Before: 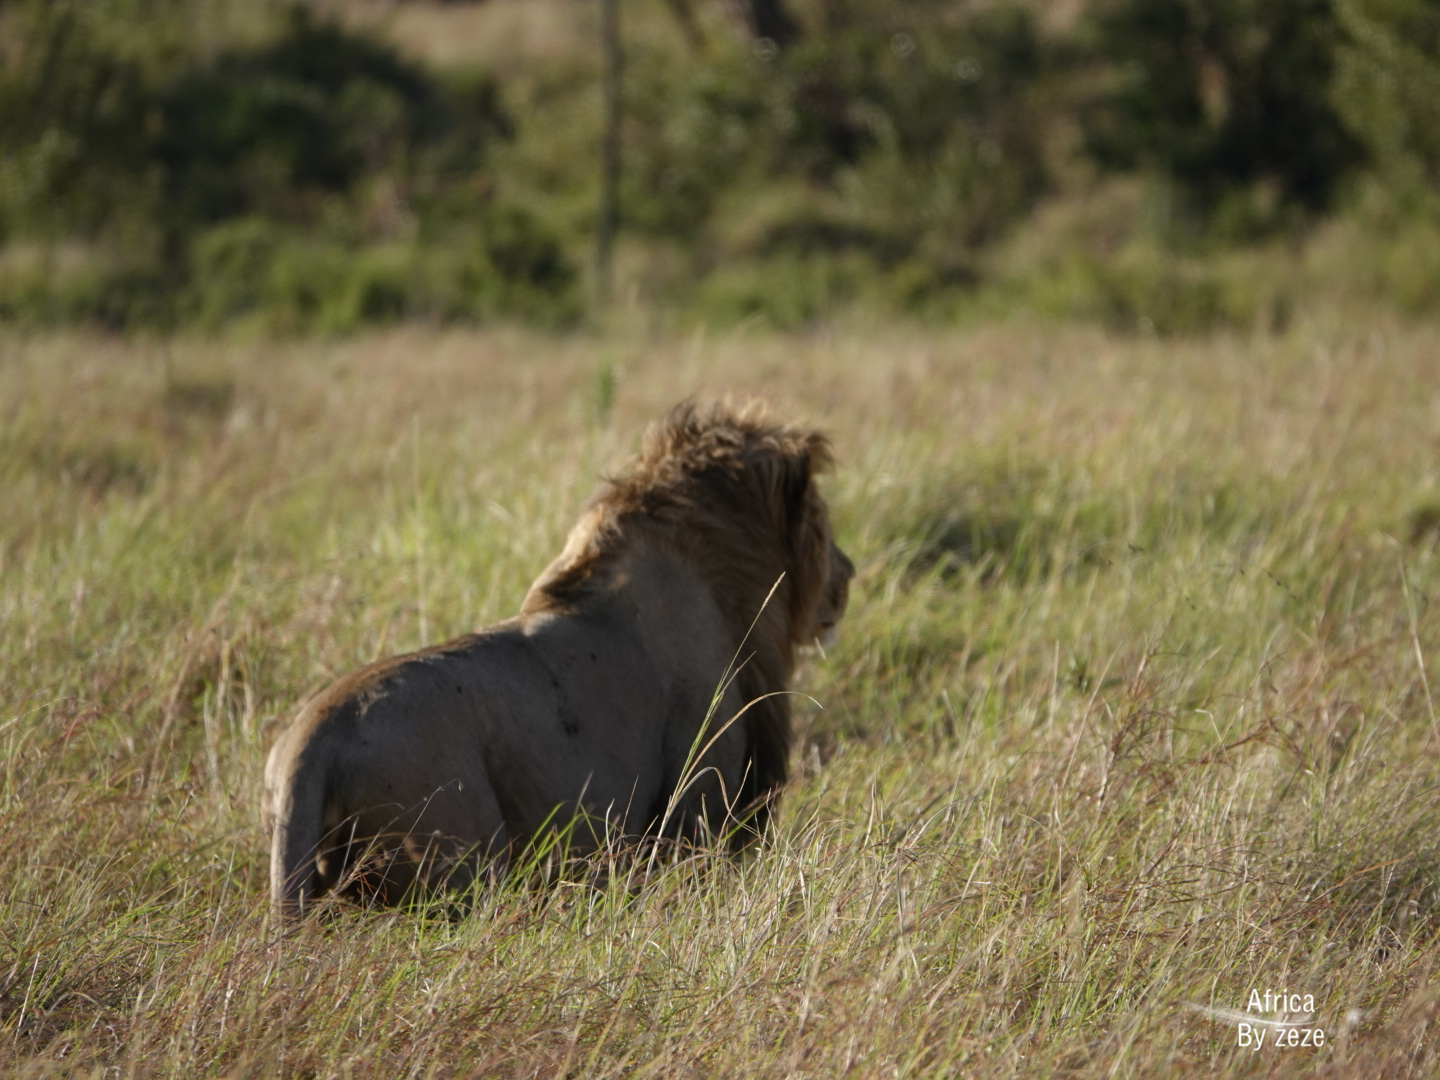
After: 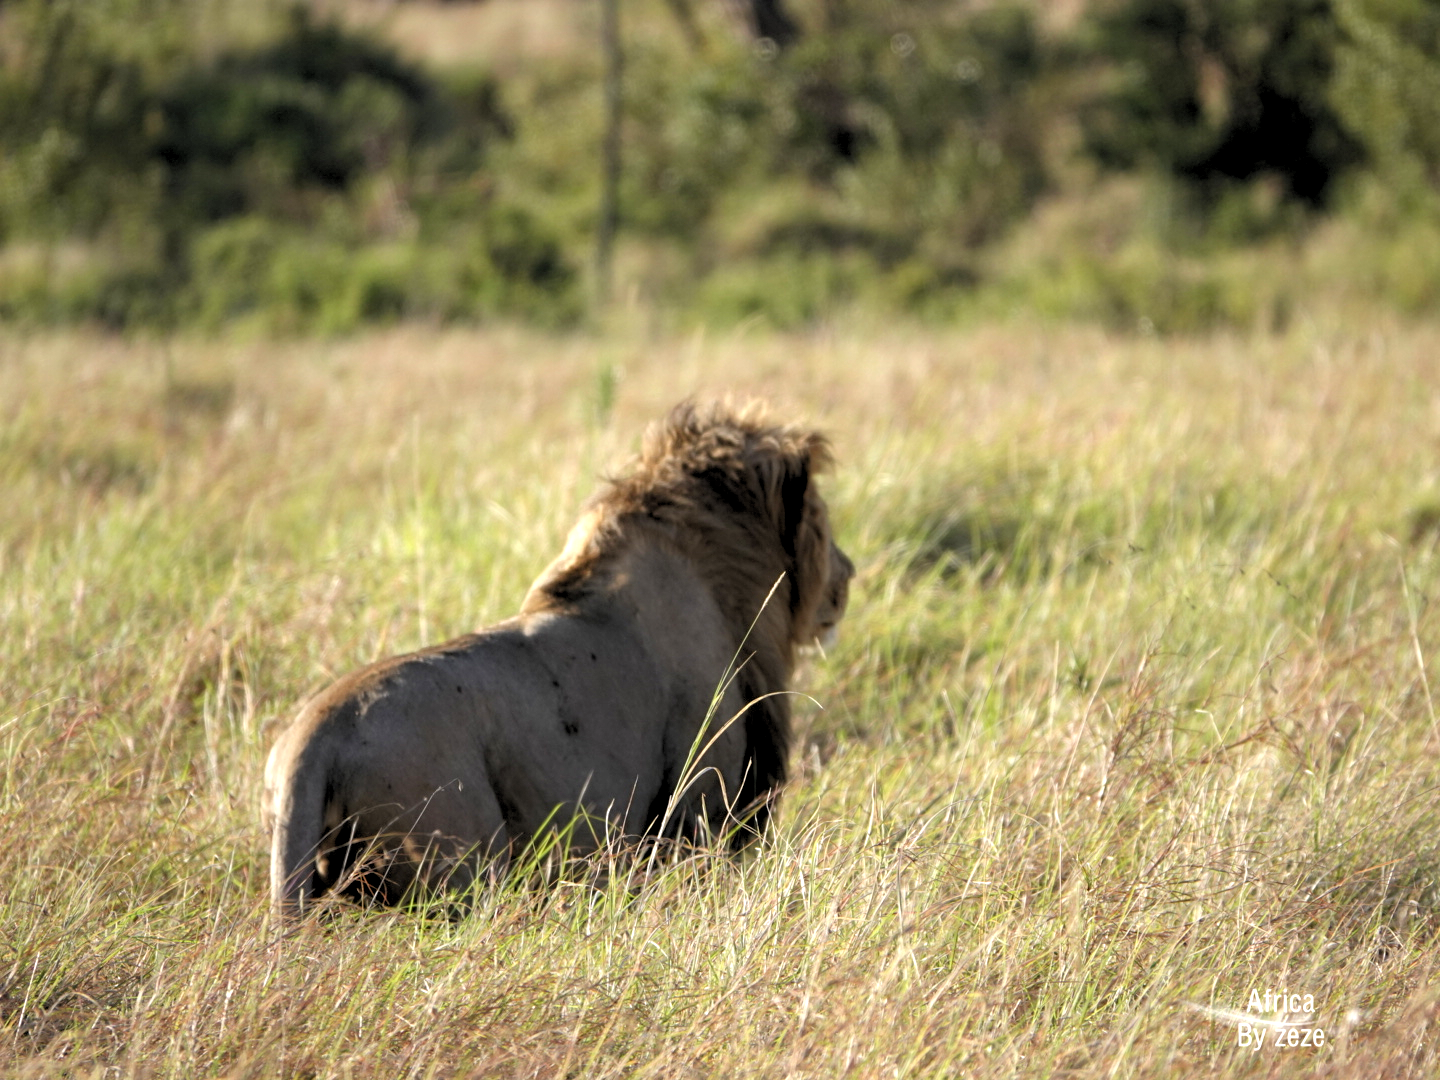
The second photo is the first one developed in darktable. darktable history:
exposure: exposure 0.722 EV, compensate highlight preservation false
rgb levels: levels [[0.013, 0.434, 0.89], [0, 0.5, 1], [0, 0.5, 1]]
